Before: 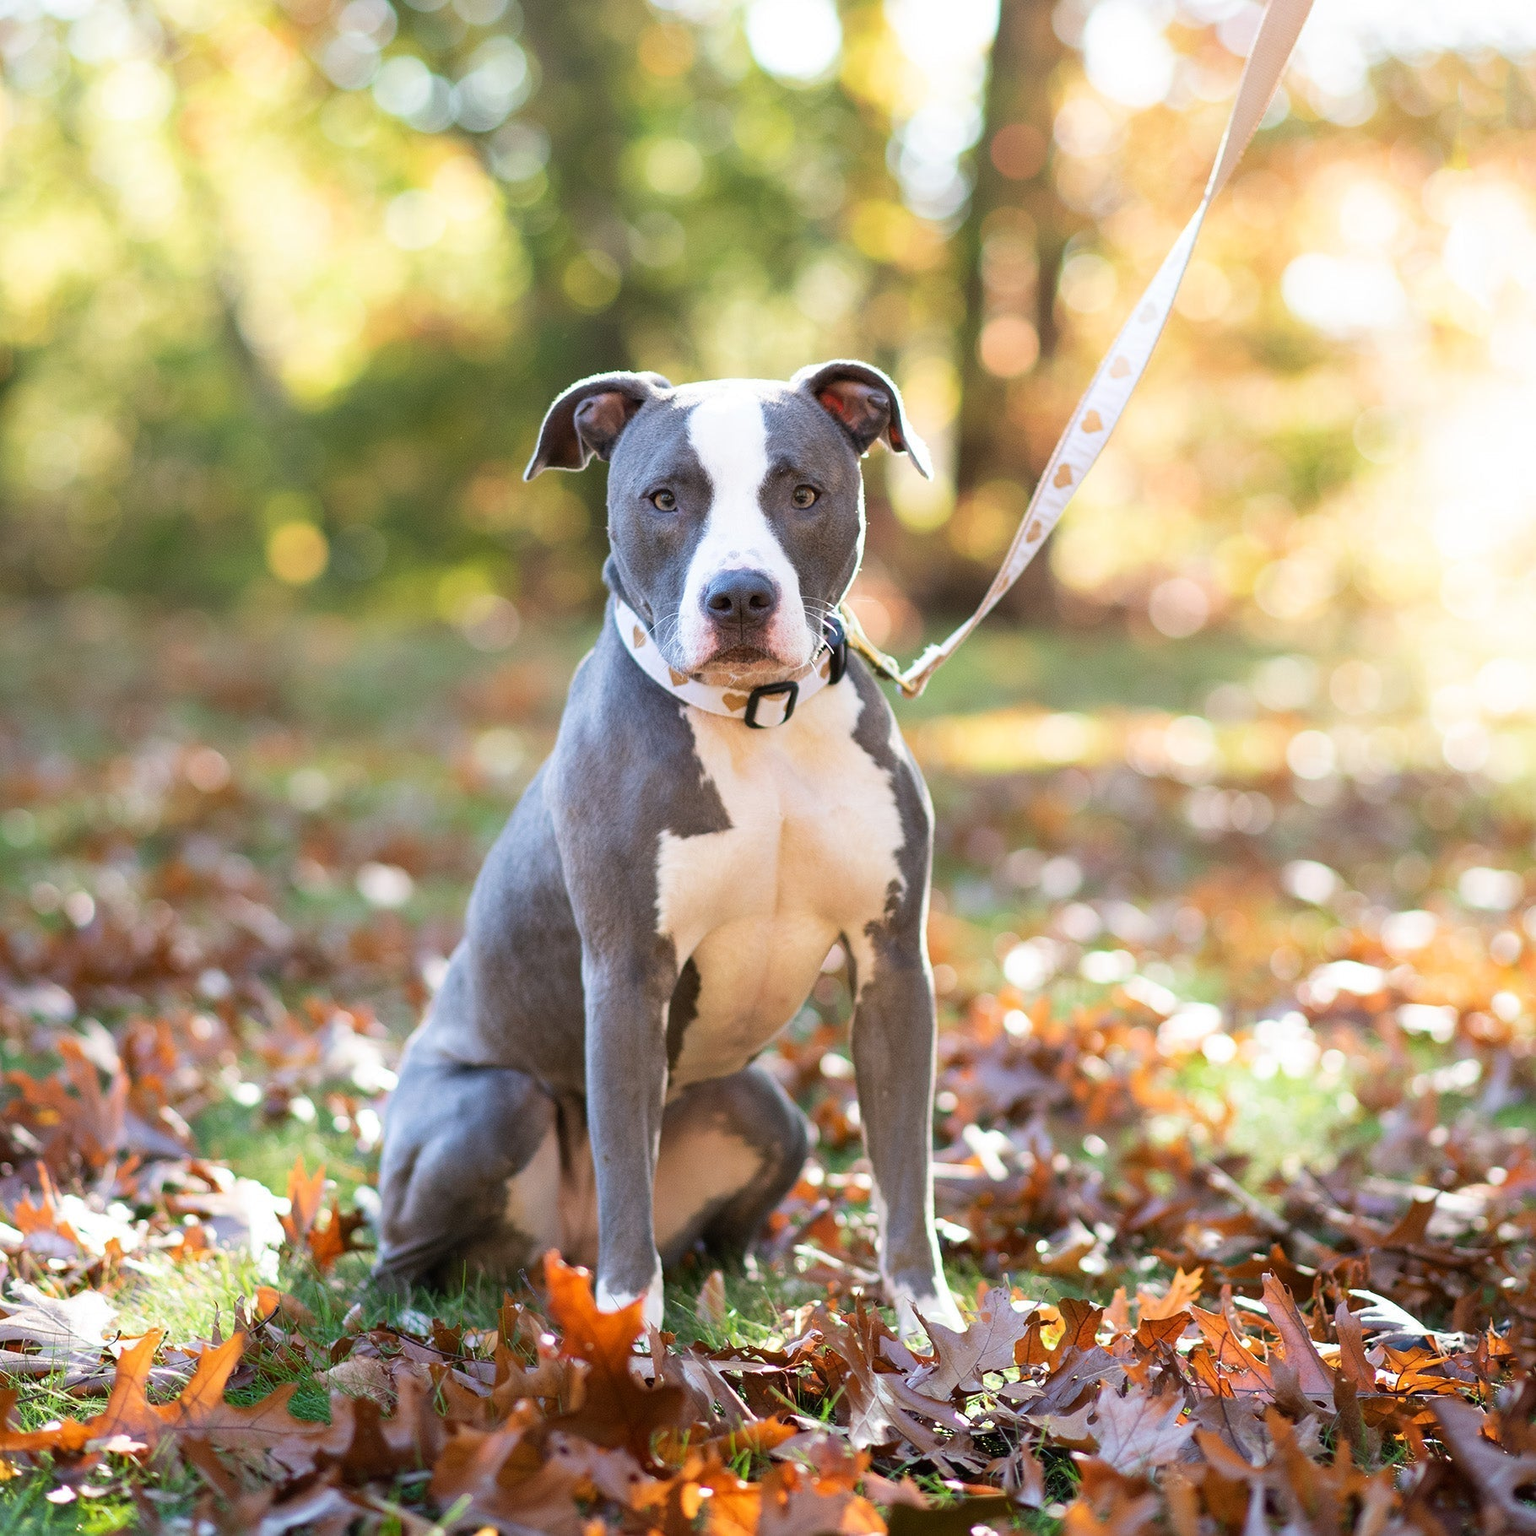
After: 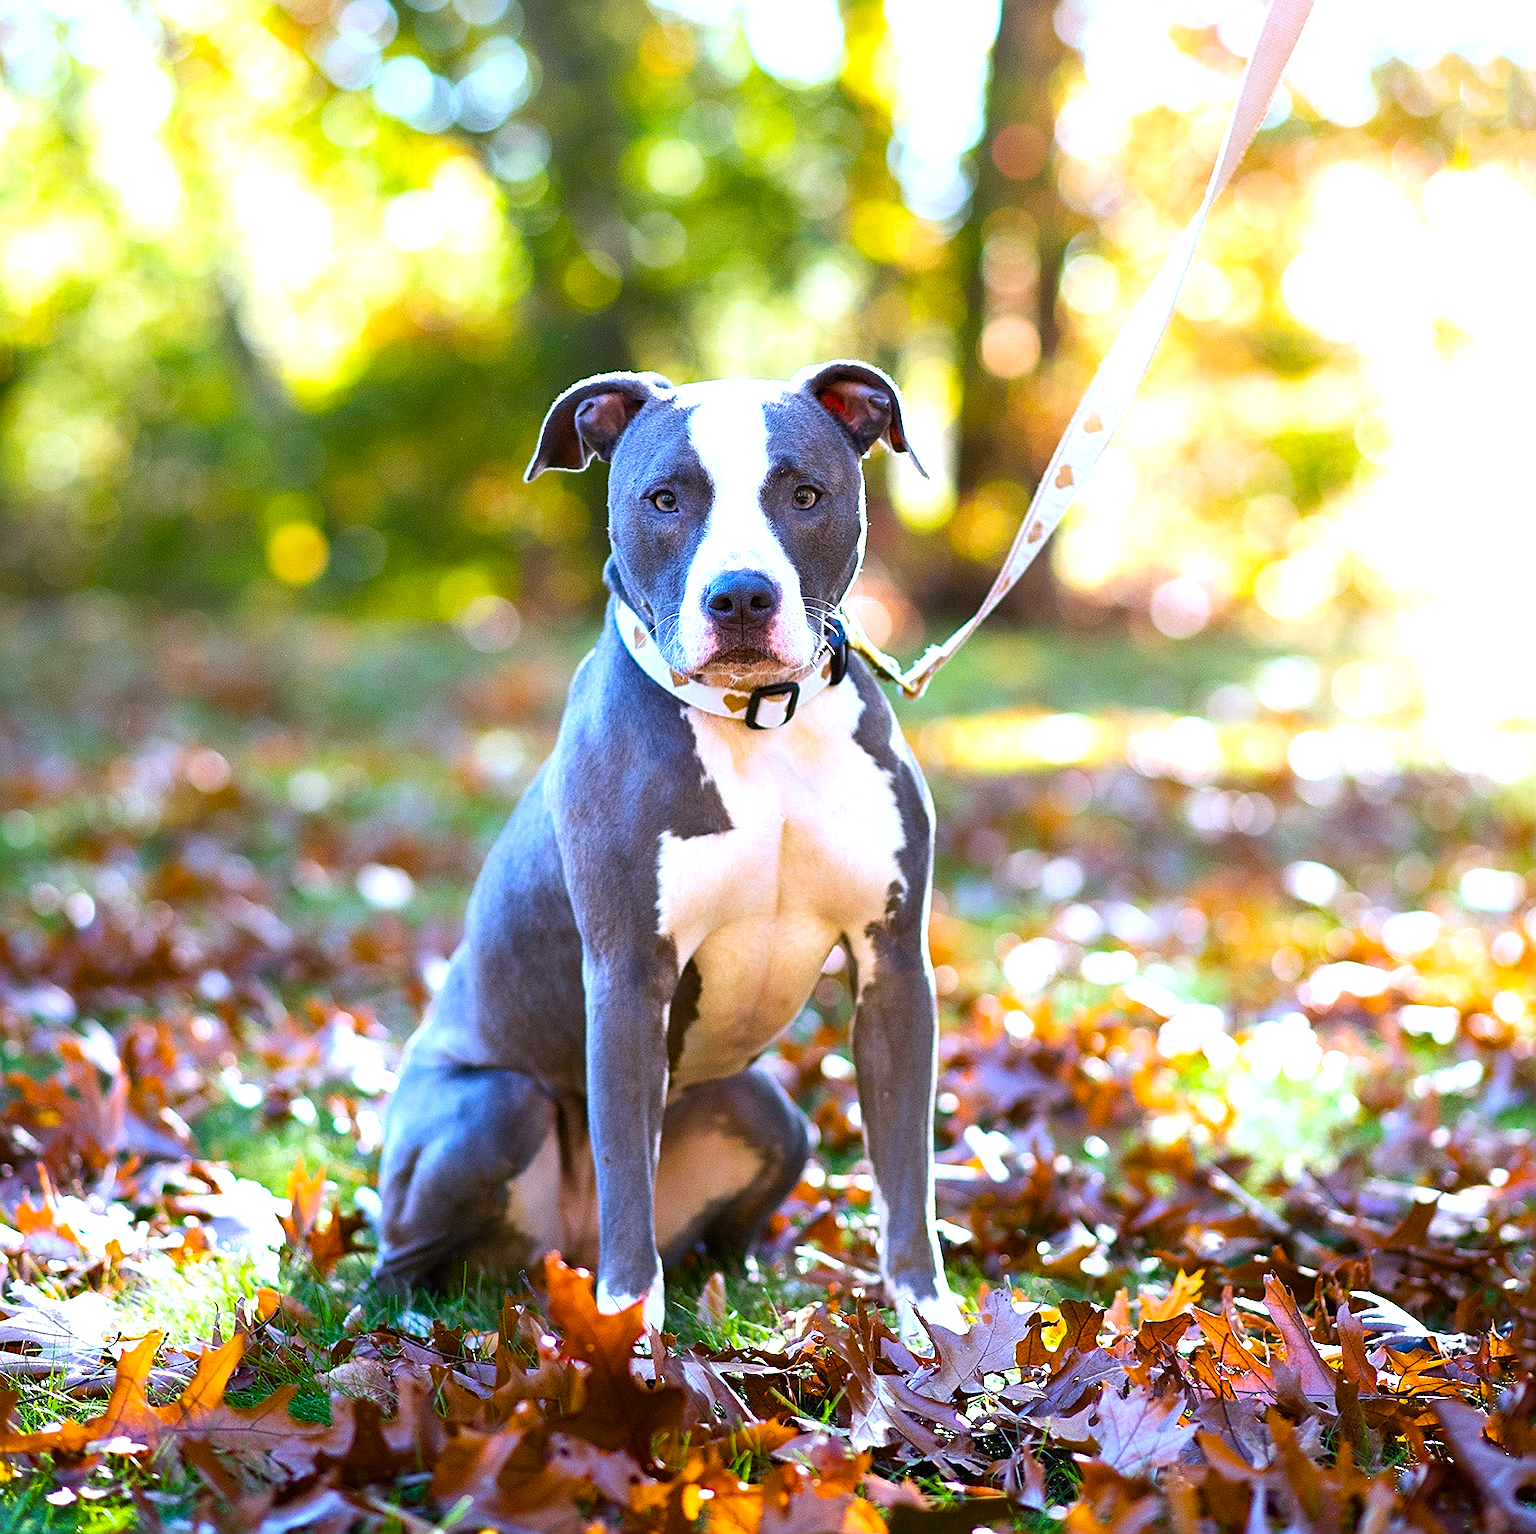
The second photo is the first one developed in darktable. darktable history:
color balance rgb: linear chroma grading › global chroma 9%, perceptual saturation grading › global saturation 36%, perceptual saturation grading › shadows 35%, perceptual brilliance grading › global brilliance 15%, perceptual brilliance grading › shadows -35%, global vibrance 15%
sharpen: amount 0.6
white balance: red 0.948, green 1.02, blue 1.176
crop: top 0.05%, bottom 0.098%
